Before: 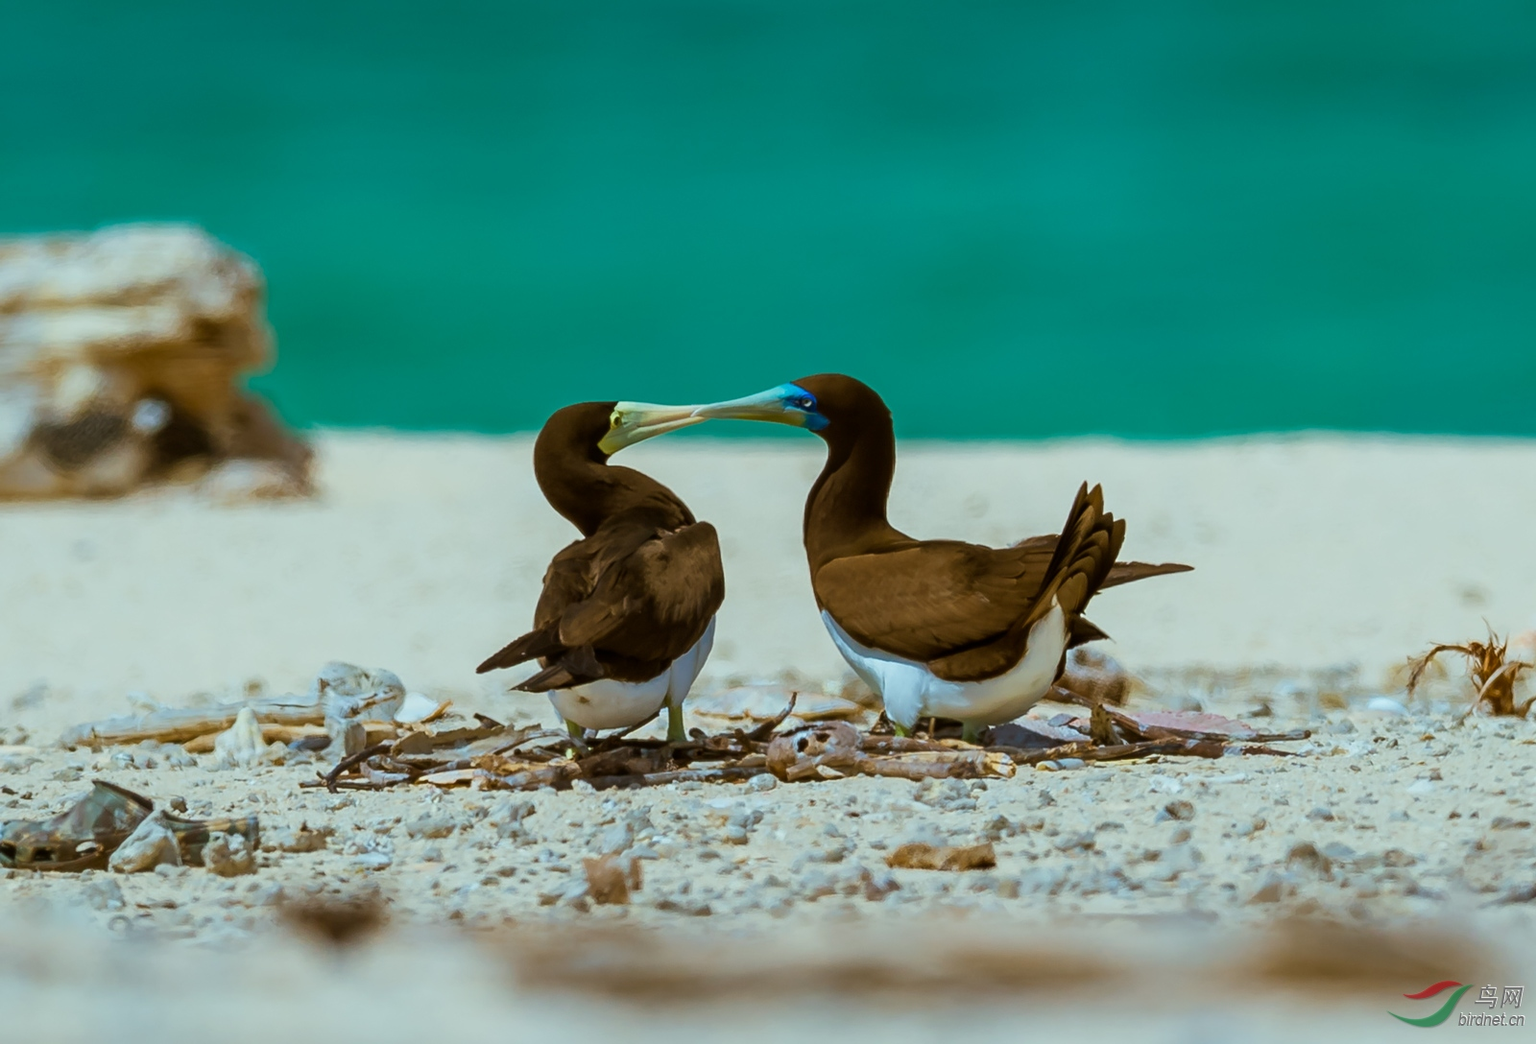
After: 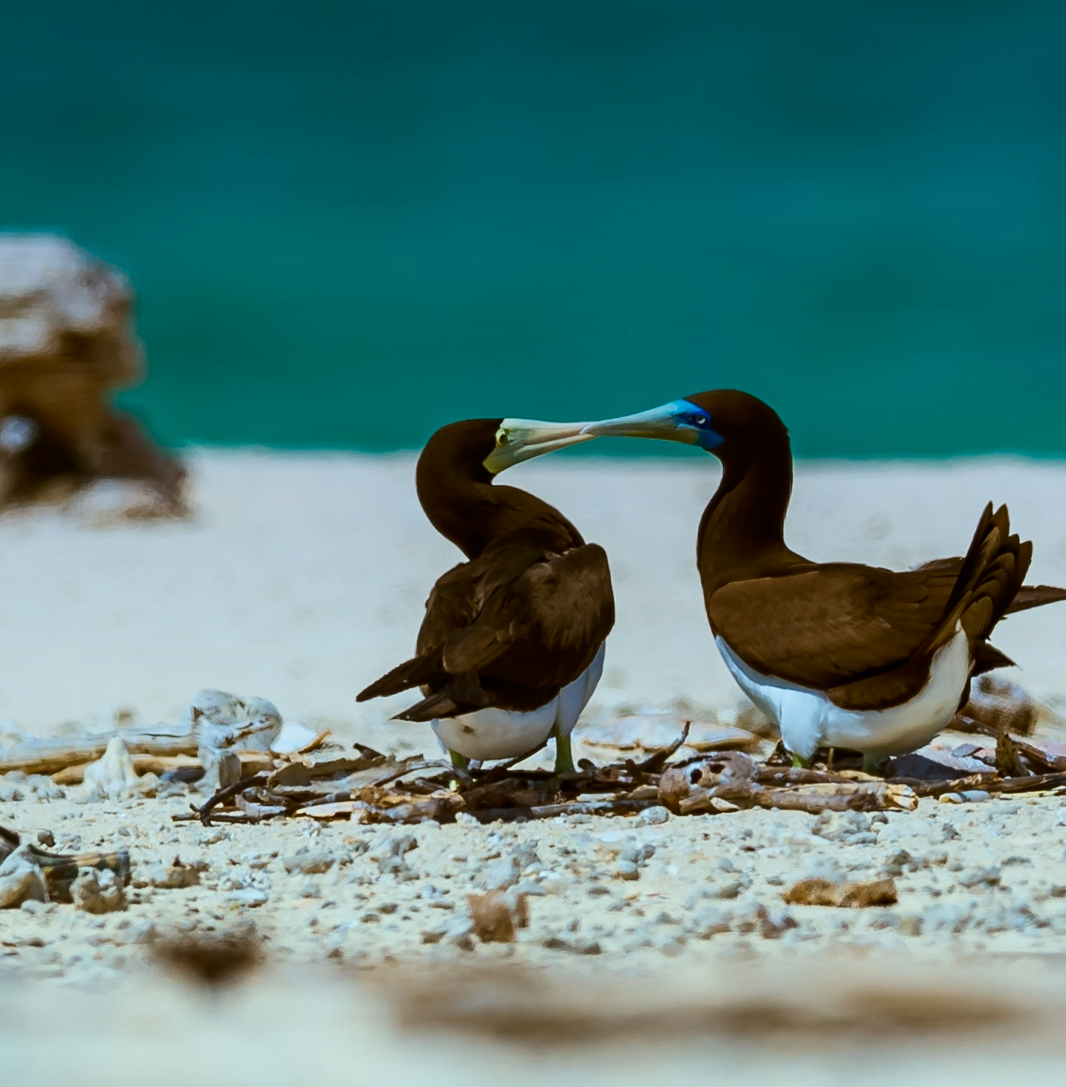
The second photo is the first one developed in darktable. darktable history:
contrast brightness saturation: contrast 0.22
graduated density: hue 238.83°, saturation 50%
crop and rotate: left 8.786%, right 24.548%
color balance rgb: global vibrance 10%
